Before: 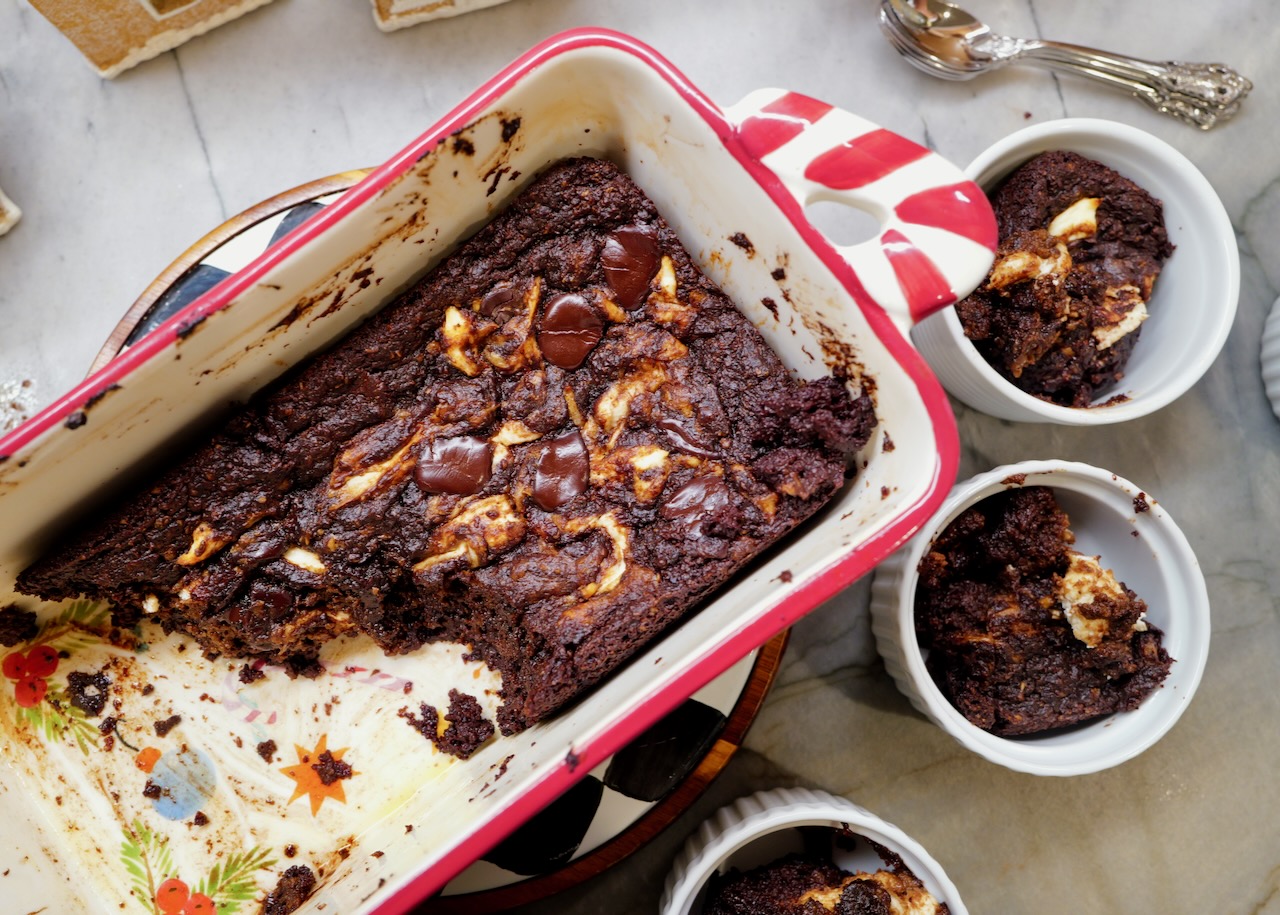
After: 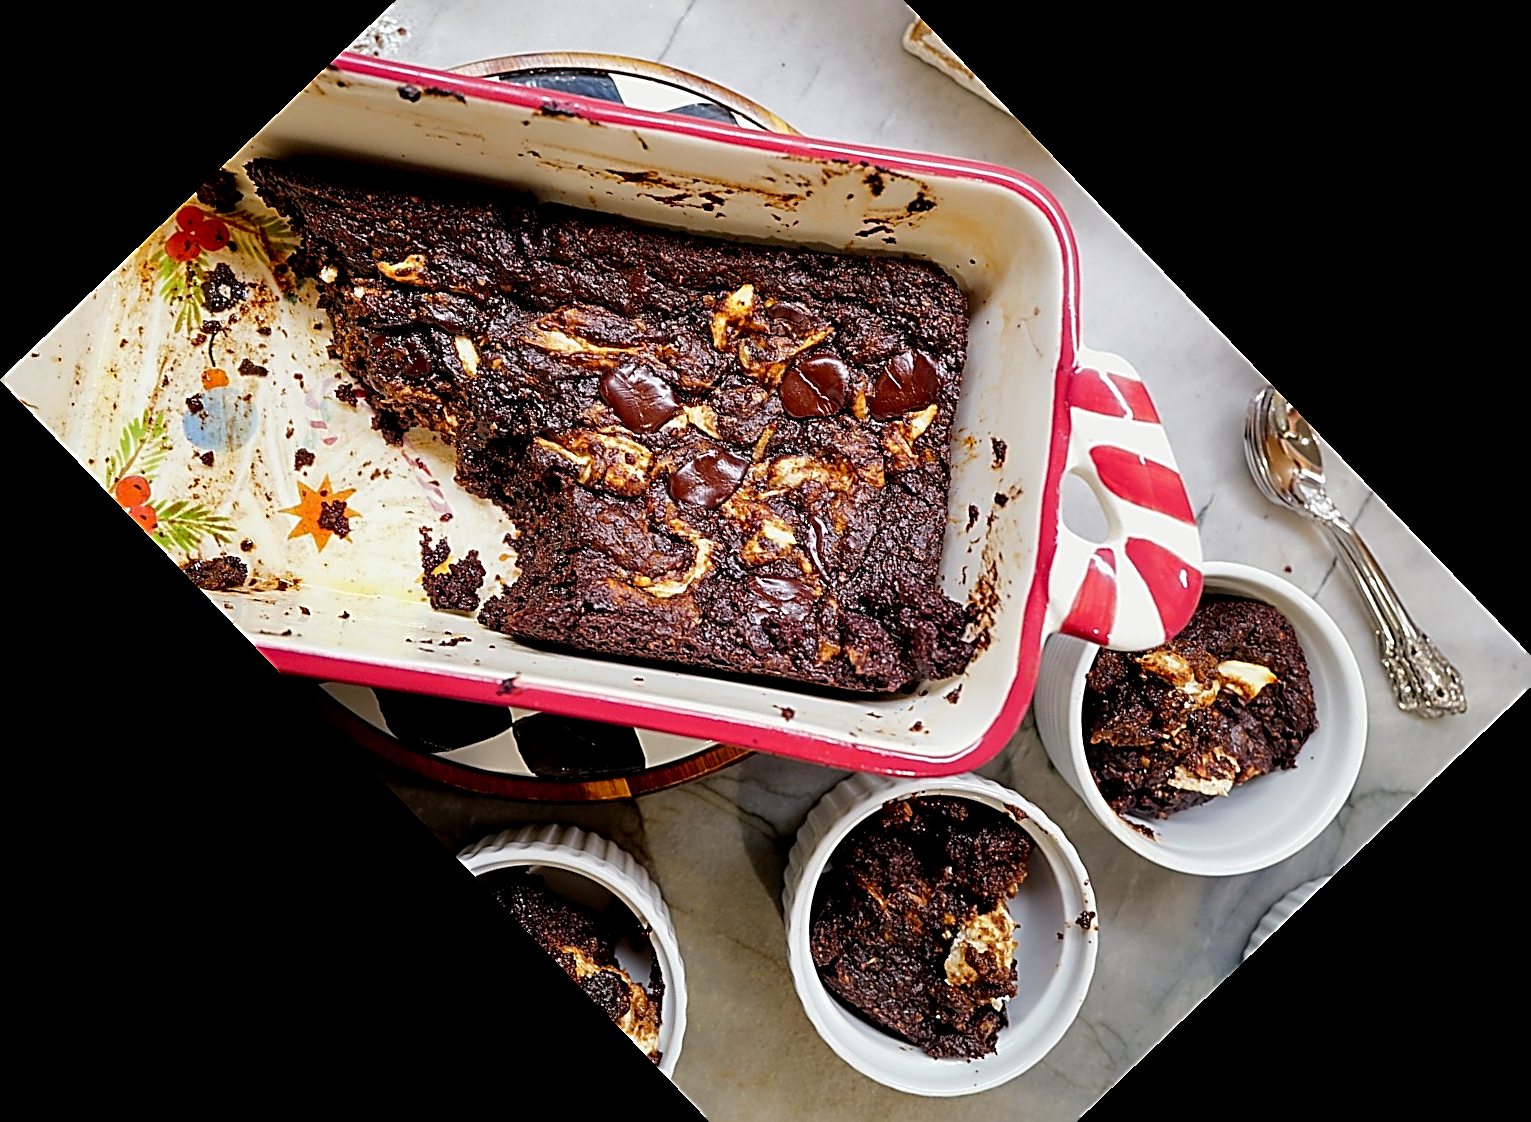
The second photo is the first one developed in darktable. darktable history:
sharpen: amount 1.861
crop and rotate: angle -46.26°, top 16.234%, right 0.912%, bottom 11.704%
